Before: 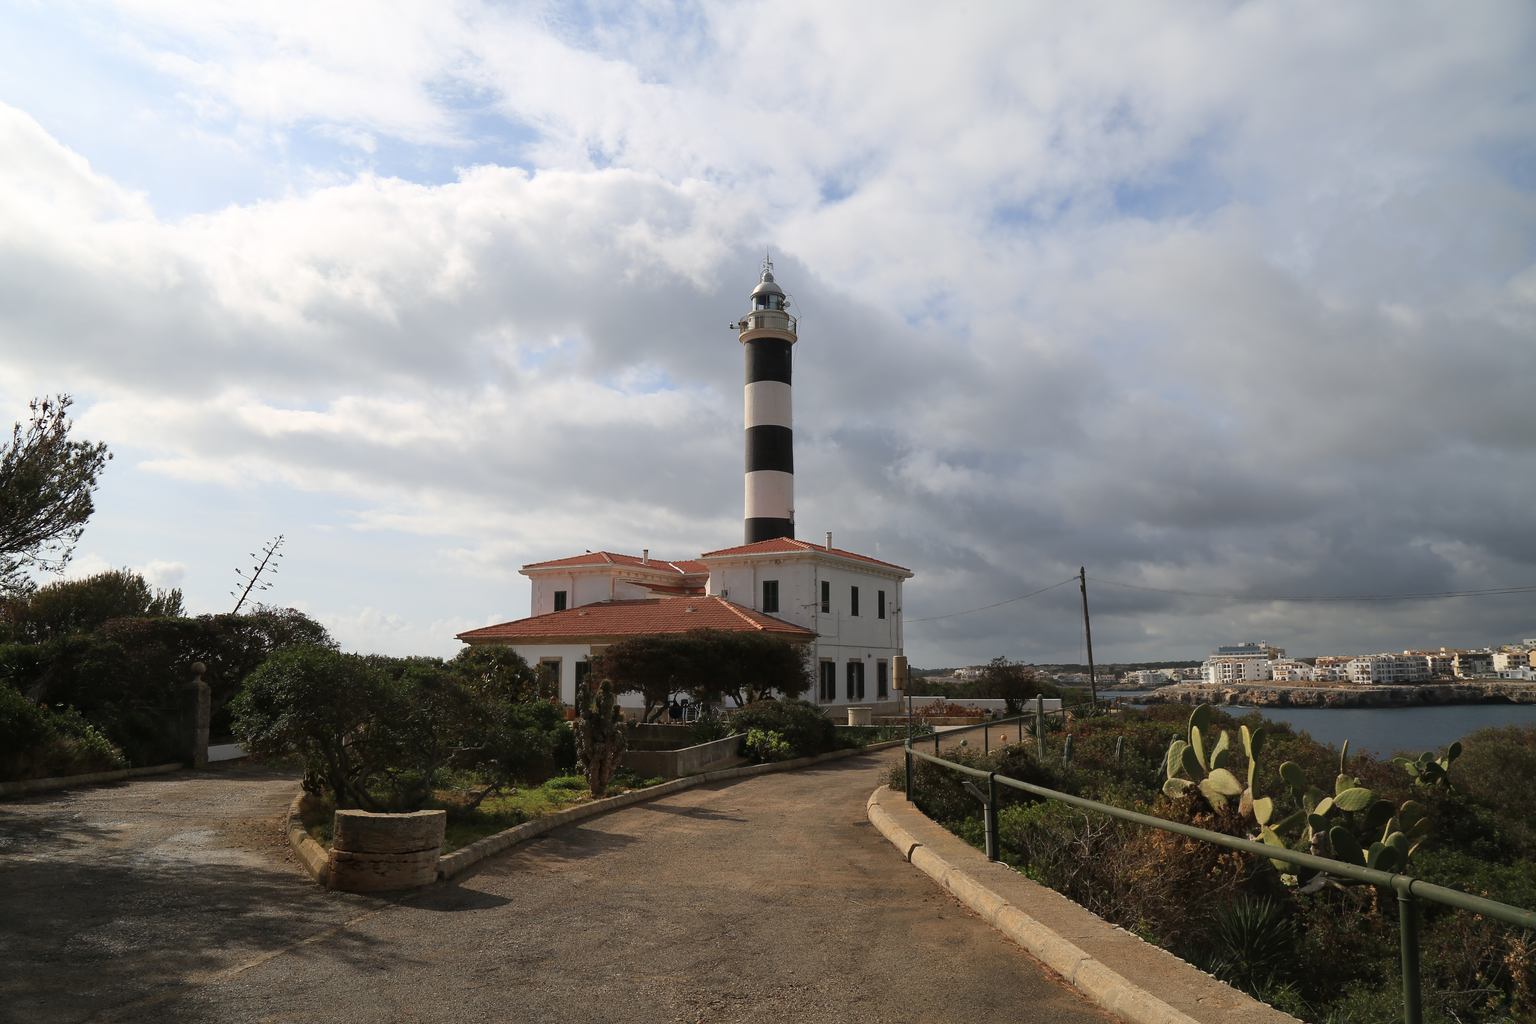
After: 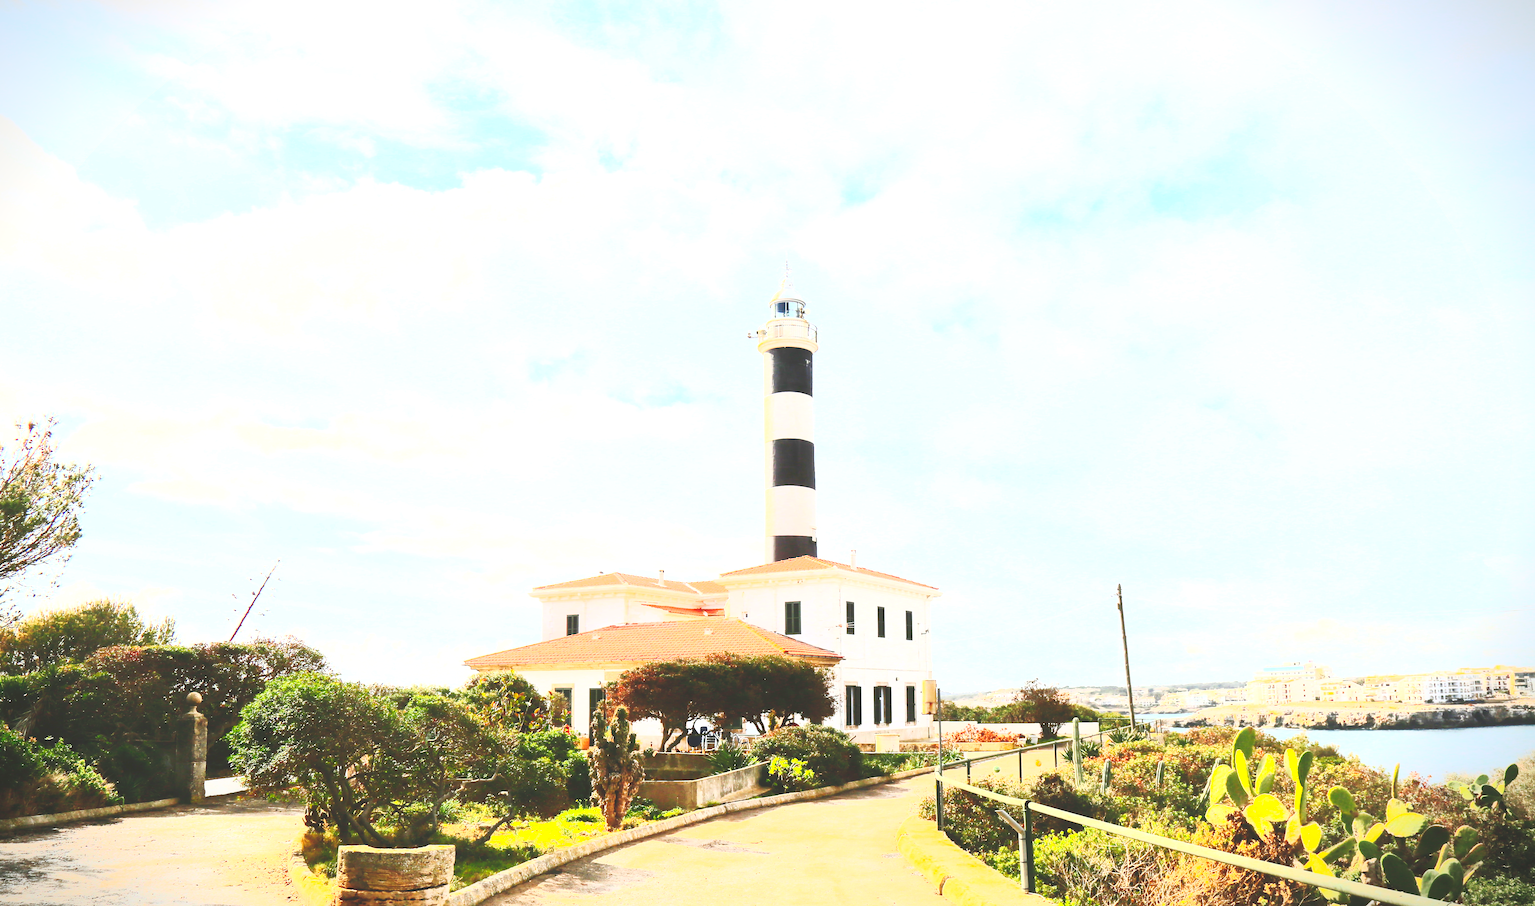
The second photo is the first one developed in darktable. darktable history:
exposure: black level correction 0, exposure 2.326 EV, compensate highlight preservation false
vignetting: fall-off start 100.01%, center (-0.031, -0.044), width/height ratio 1.306, unbound false
tone curve: curves: ch0 [(0, 0) (0.003, 0.172) (0.011, 0.177) (0.025, 0.177) (0.044, 0.177) (0.069, 0.178) (0.1, 0.181) (0.136, 0.19) (0.177, 0.208) (0.224, 0.226) (0.277, 0.274) (0.335, 0.338) (0.399, 0.43) (0.468, 0.535) (0.543, 0.635) (0.623, 0.726) (0.709, 0.815) (0.801, 0.882) (0.898, 0.936) (1, 1)], preserve colors none
contrast brightness saturation: contrast 0.996, brightness 0.998, saturation 0.986
crop and rotate: angle 0.527°, left 0.313%, right 2.907%, bottom 14.366%
tone equalizer: on, module defaults
